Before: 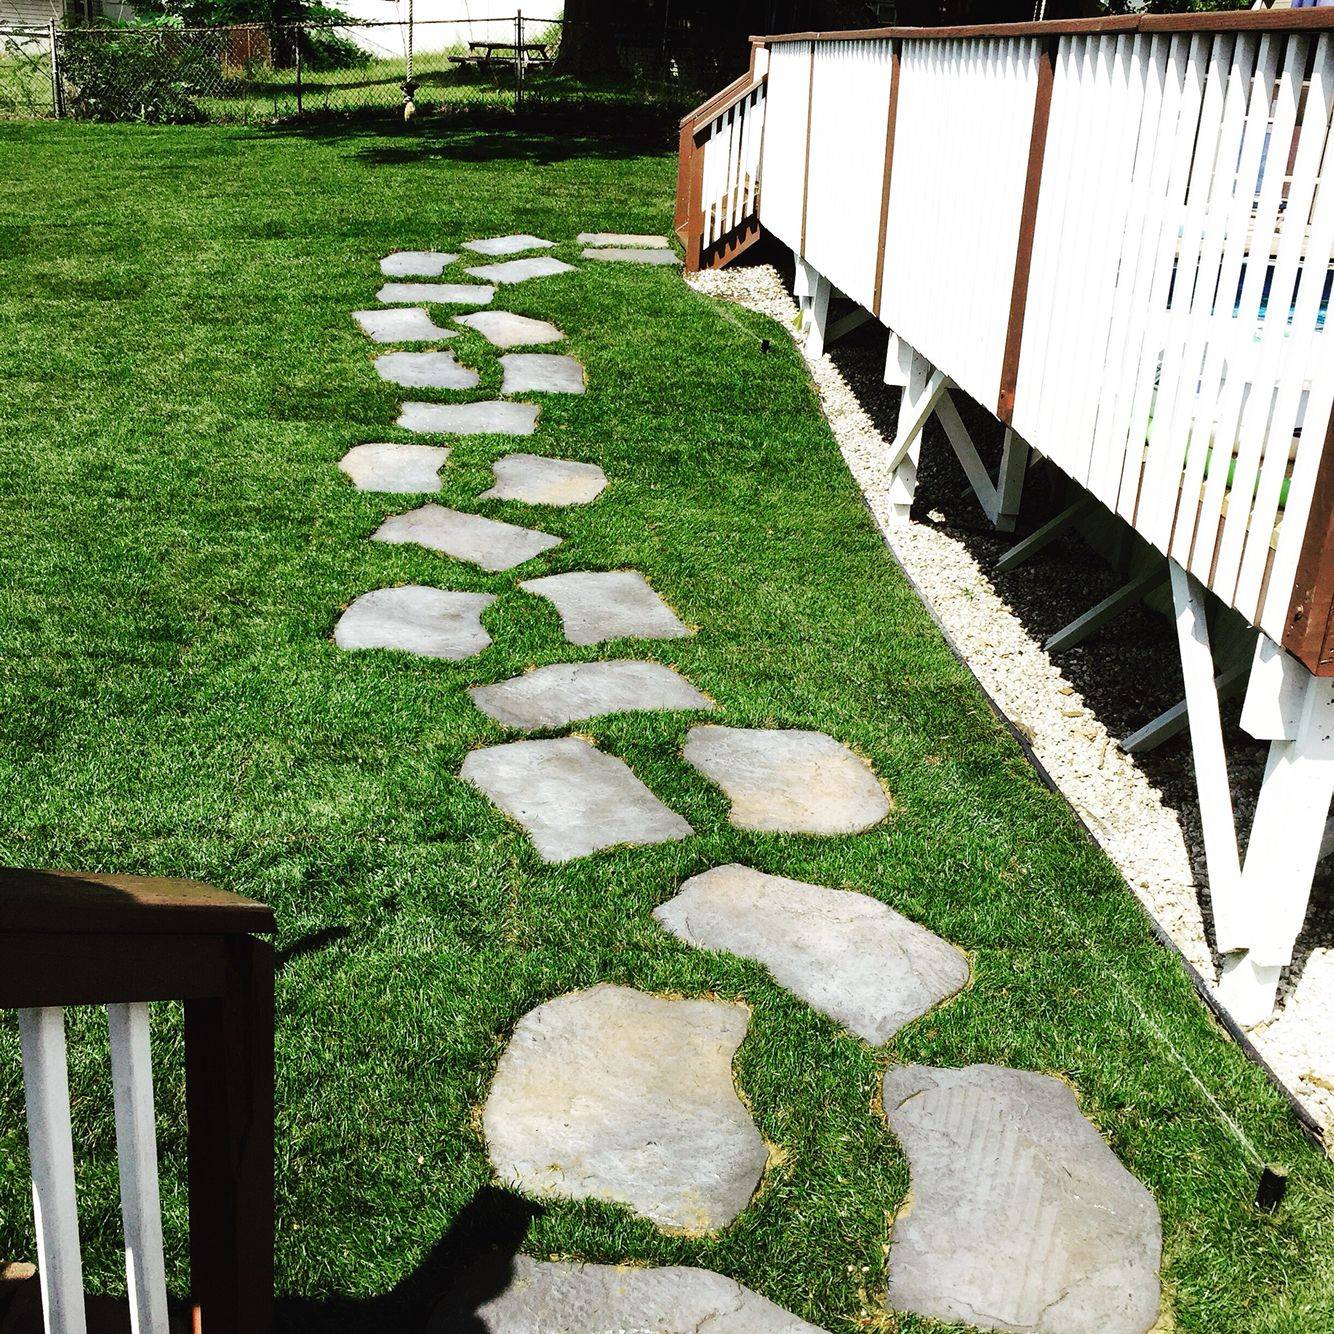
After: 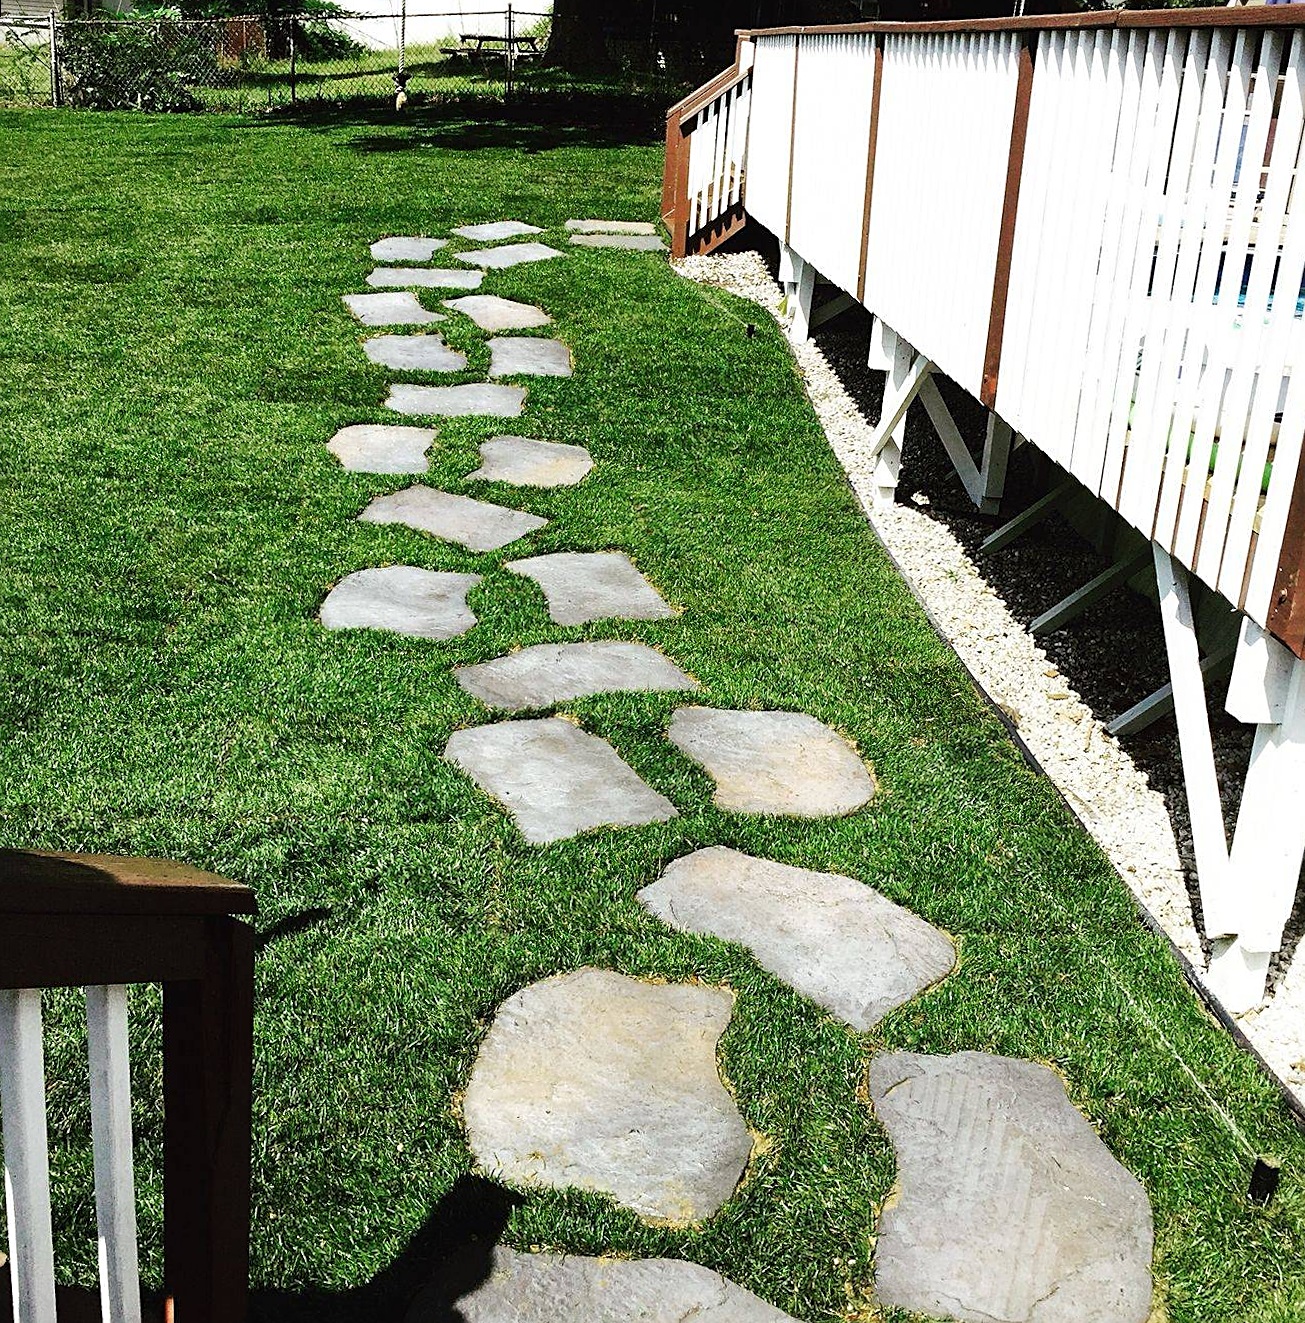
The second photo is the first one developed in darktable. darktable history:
sharpen: on, module defaults
rotate and perspective: rotation 0.226°, lens shift (vertical) -0.042, crop left 0.023, crop right 0.982, crop top 0.006, crop bottom 0.994
